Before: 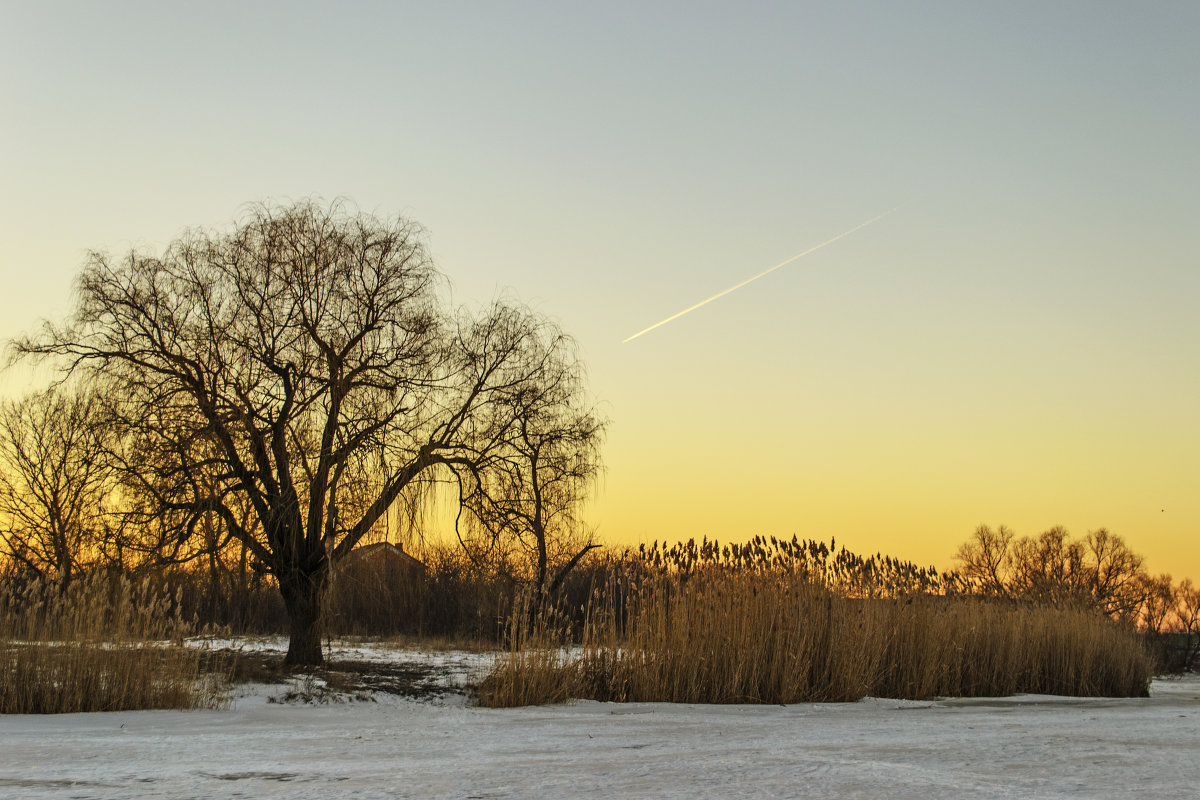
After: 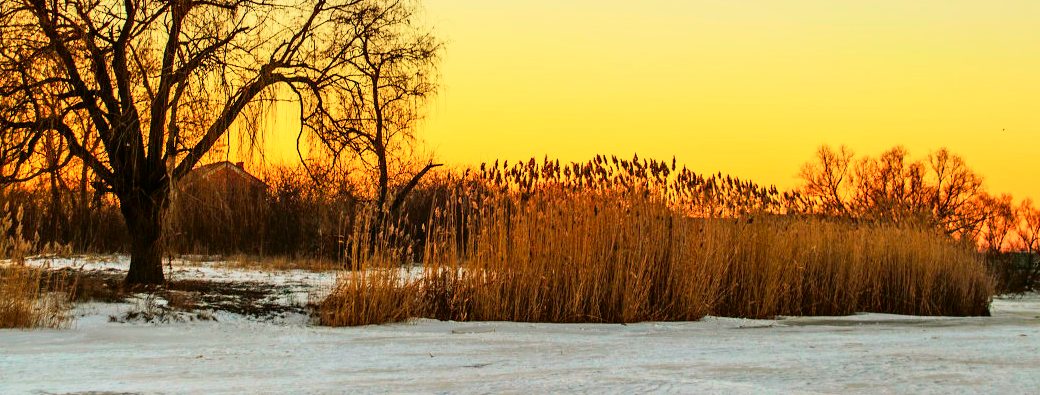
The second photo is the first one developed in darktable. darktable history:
tone curve: curves: ch0 [(0, 0.005) (0.103, 0.097) (0.18, 0.22) (0.378, 0.482) (0.504, 0.631) (0.663, 0.801) (0.834, 0.914) (1, 0.971)]; ch1 [(0, 0) (0.172, 0.123) (0.324, 0.253) (0.396, 0.388) (0.478, 0.461) (0.499, 0.498) (0.545, 0.587) (0.604, 0.692) (0.704, 0.818) (1, 1)]; ch2 [(0, 0) (0.411, 0.424) (0.496, 0.5) (0.521, 0.537) (0.555, 0.585) (0.628, 0.703) (1, 1)], color space Lab, independent channels, preserve colors none
crop and rotate: left 13.323%, top 47.699%, bottom 2.899%
